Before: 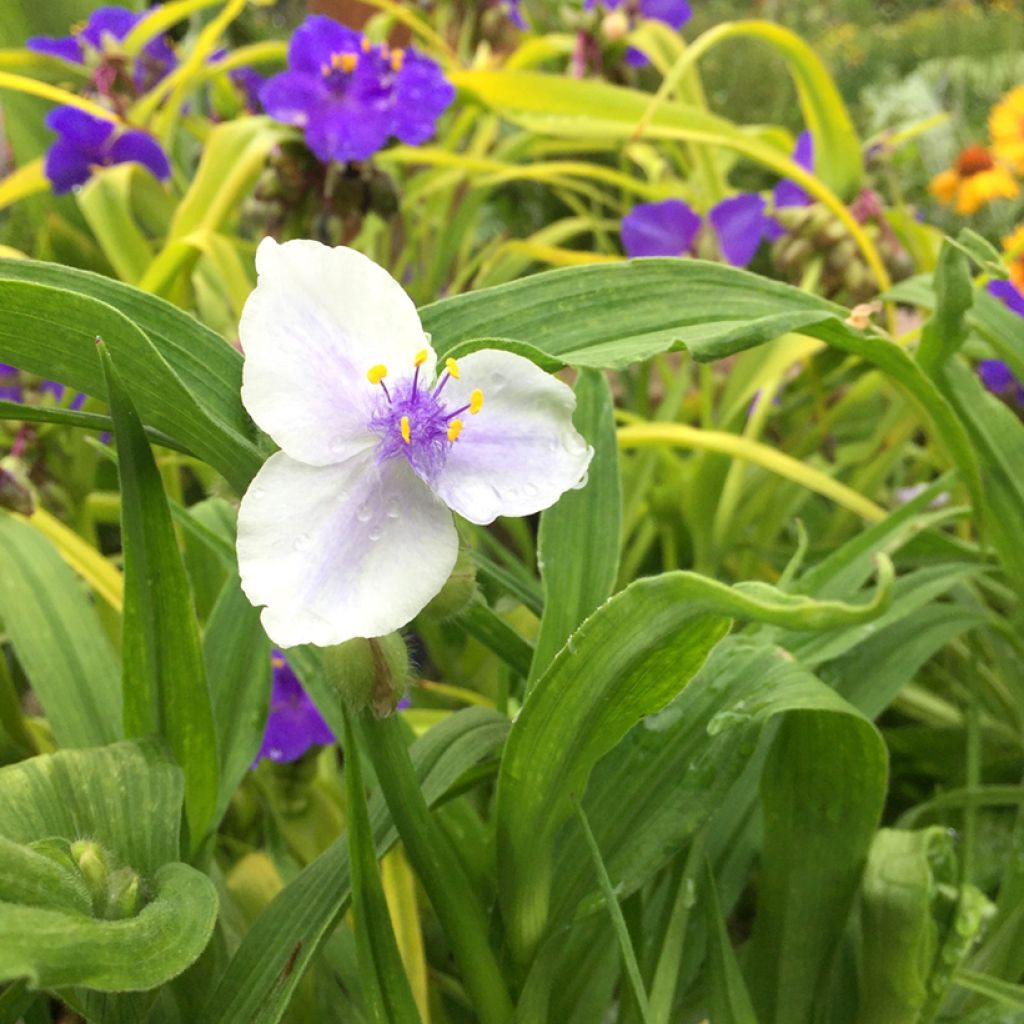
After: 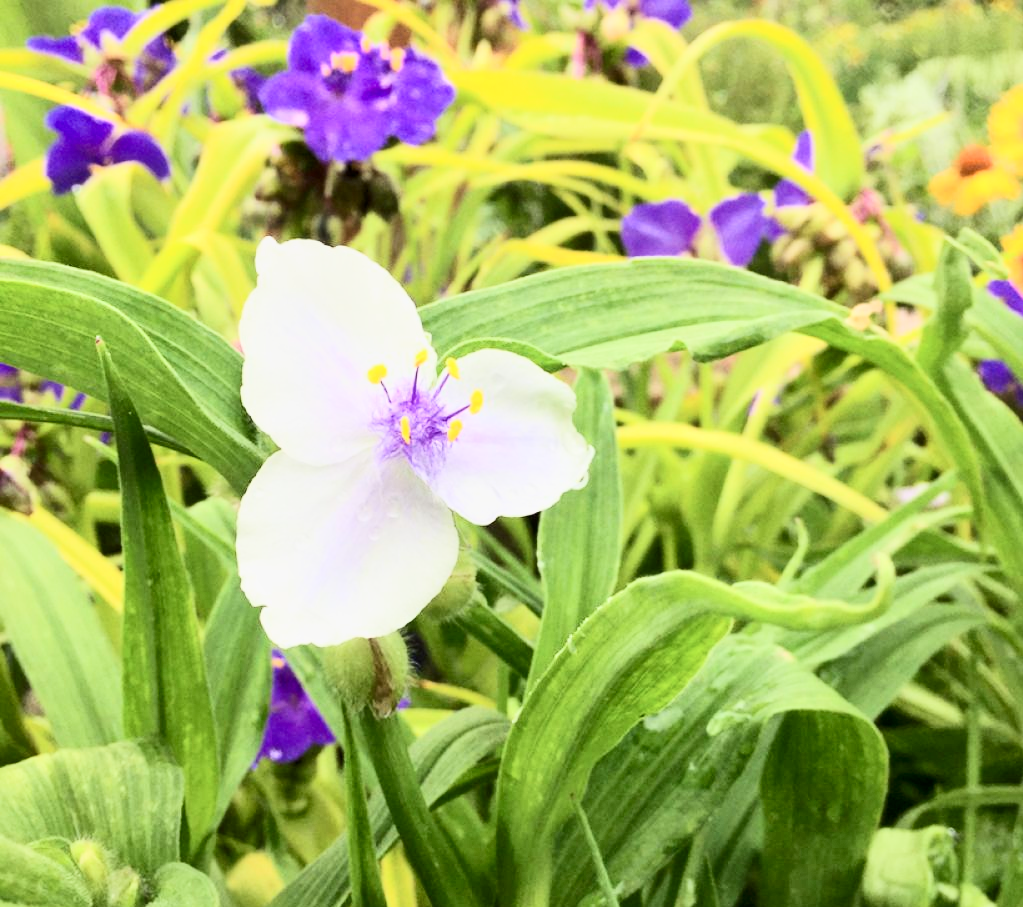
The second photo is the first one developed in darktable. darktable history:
local contrast: mode bilateral grid, contrast 21, coarseness 49, detail 120%, midtone range 0.2
filmic rgb: black relative exposure -7.65 EV, white relative exposure 4.56 EV, threshold 2.96 EV, hardness 3.61, enable highlight reconstruction true
contrast brightness saturation: contrast 0.066, brightness -0.149, saturation 0.115
crop and rotate: top 0%, bottom 11.363%
tone curve: curves: ch0 [(0, 0) (0.003, 0.004) (0.011, 0.015) (0.025, 0.034) (0.044, 0.061) (0.069, 0.095) (0.1, 0.137) (0.136, 0.186) (0.177, 0.243) (0.224, 0.307) (0.277, 0.416) (0.335, 0.533) (0.399, 0.641) (0.468, 0.748) (0.543, 0.829) (0.623, 0.886) (0.709, 0.924) (0.801, 0.951) (0.898, 0.975) (1, 1)], color space Lab, independent channels, preserve colors none
exposure: exposure 0.259 EV, compensate exposure bias true, compensate highlight preservation false
